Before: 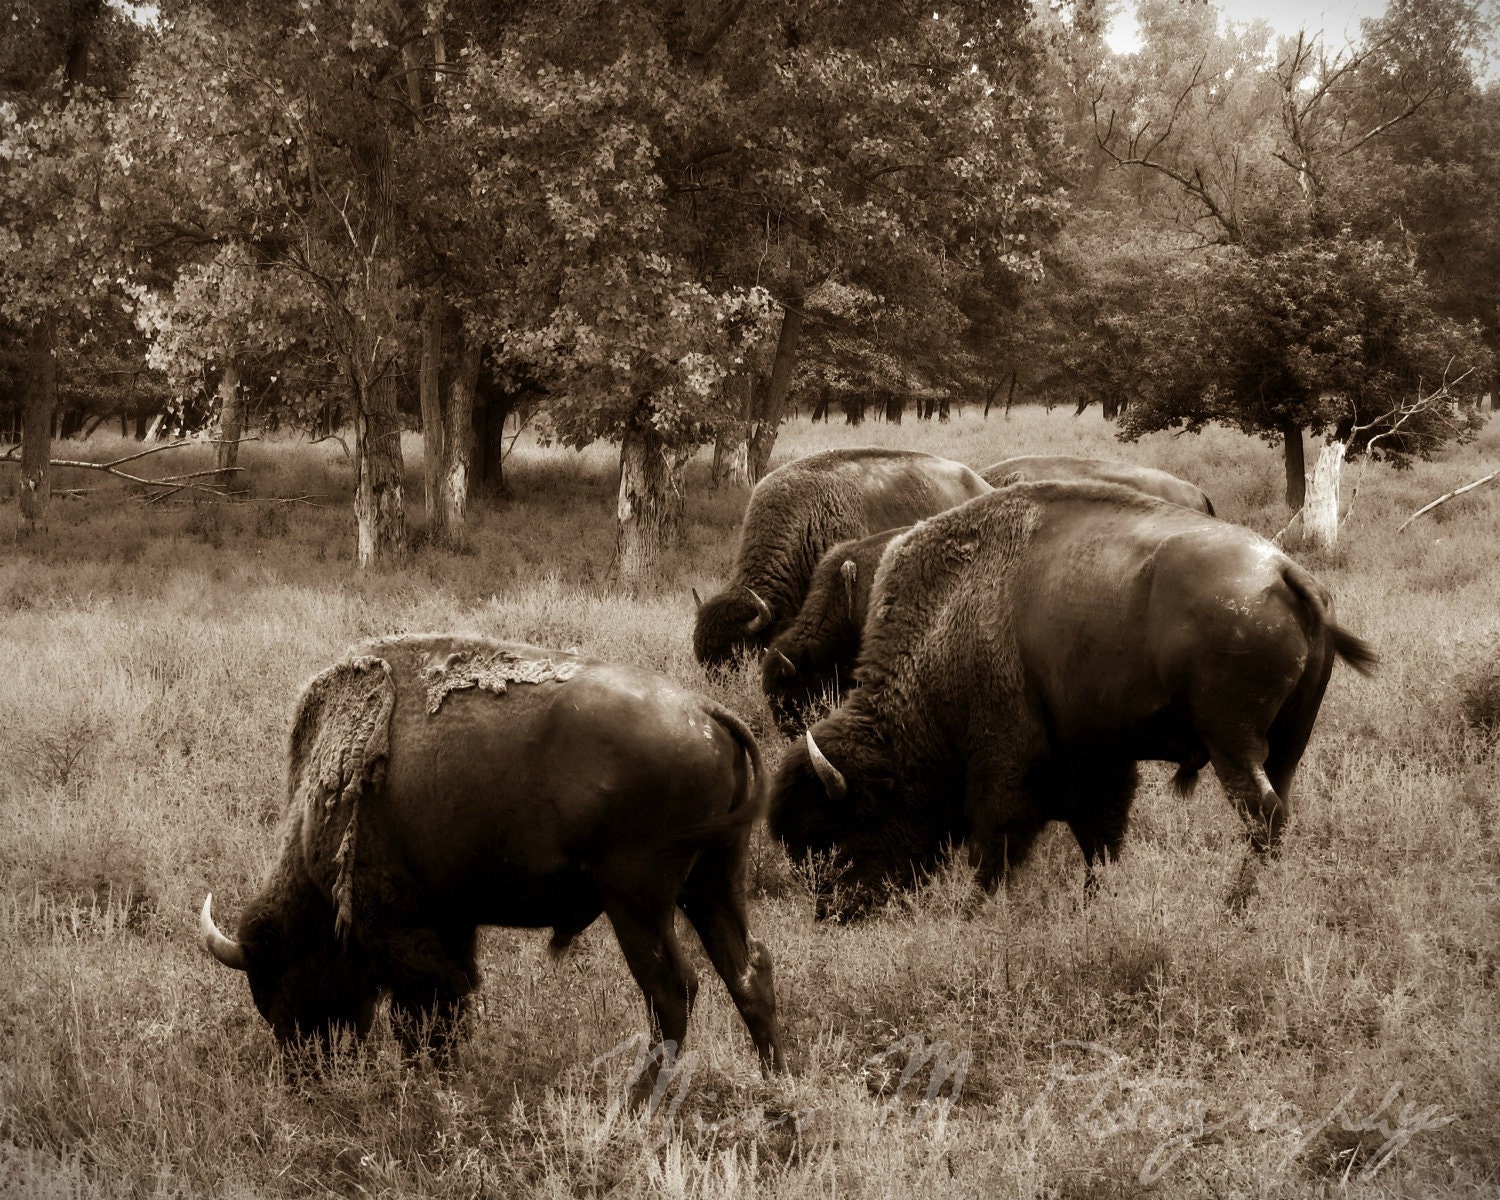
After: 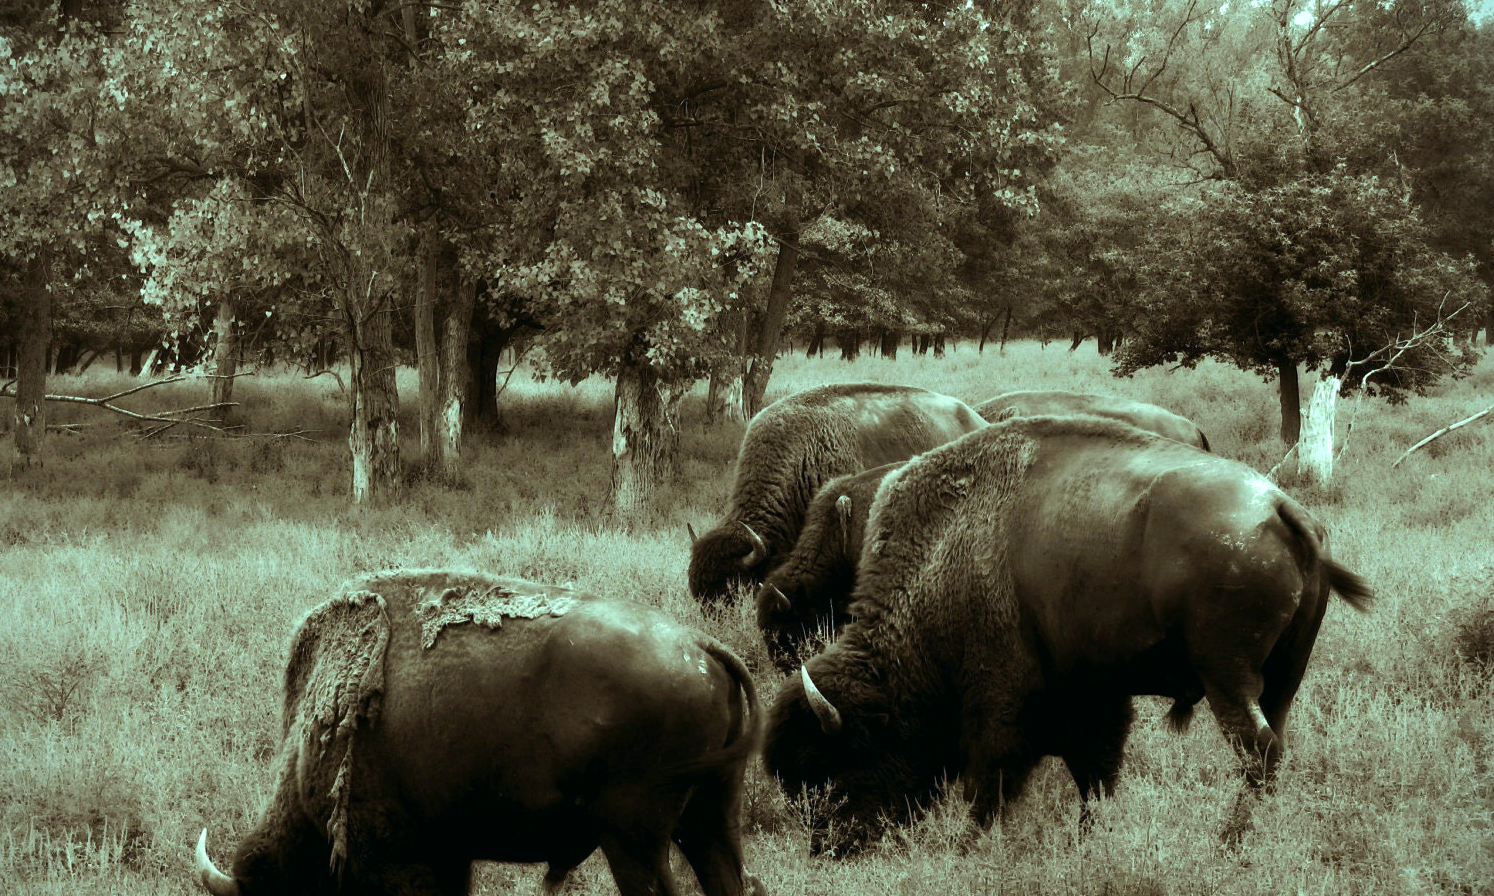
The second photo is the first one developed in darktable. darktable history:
color balance: mode lift, gamma, gain (sRGB), lift [0.997, 0.979, 1.021, 1.011], gamma [1, 1.084, 0.916, 0.998], gain [1, 0.87, 1.13, 1.101], contrast 4.55%, contrast fulcrum 38.24%, output saturation 104.09%
velvia: on, module defaults
crop: left 0.387%, top 5.469%, bottom 19.809%
